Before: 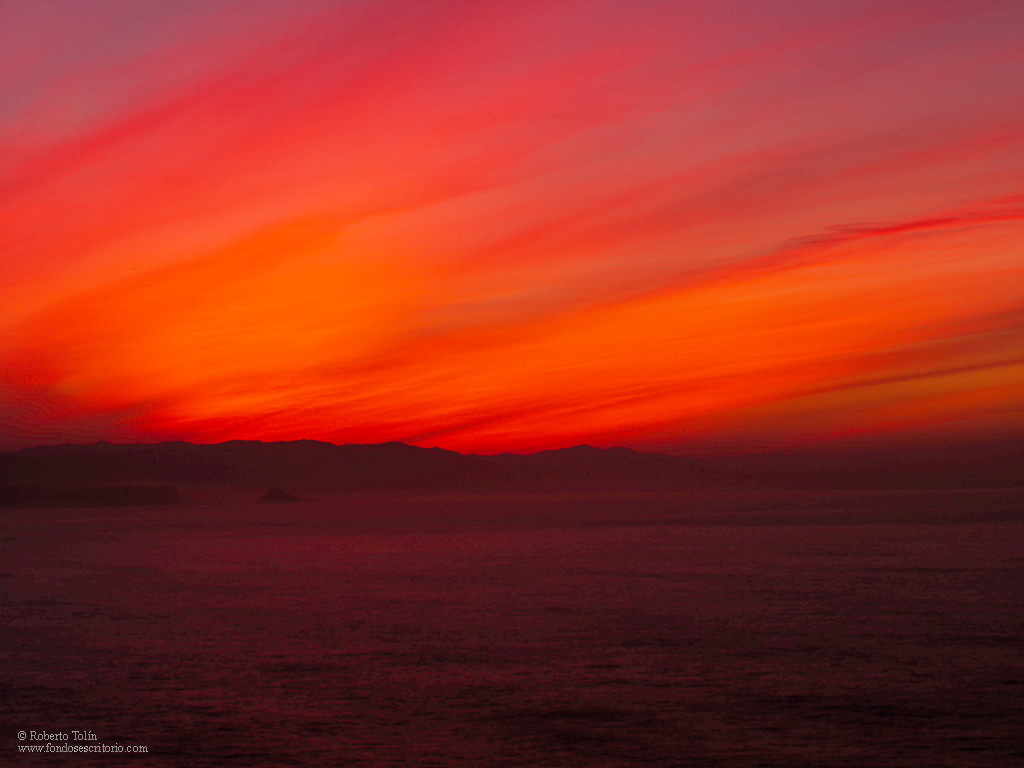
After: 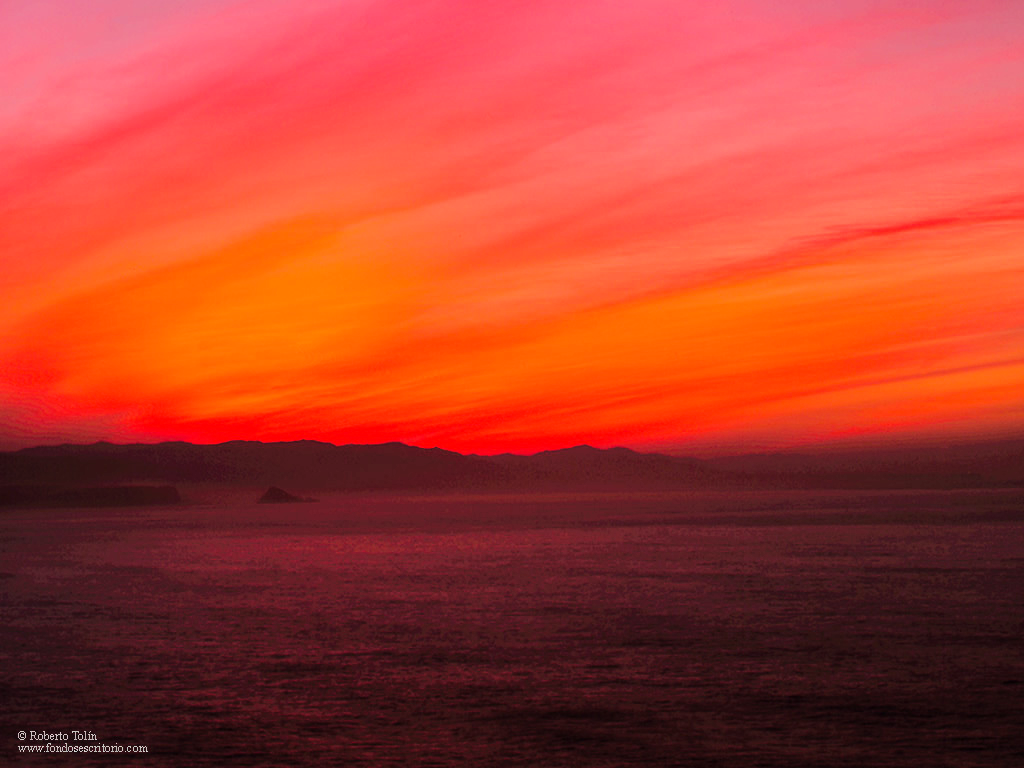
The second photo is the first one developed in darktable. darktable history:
tone equalizer: -7 EV 0.144 EV, -6 EV 0.598 EV, -5 EV 1.15 EV, -4 EV 1.35 EV, -3 EV 1.13 EV, -2 EV 0.6 EV, -1 EV 0.145 EV, edges refinement/feathering 500, mask exposure compensation -1.57 EV, preserve details no
